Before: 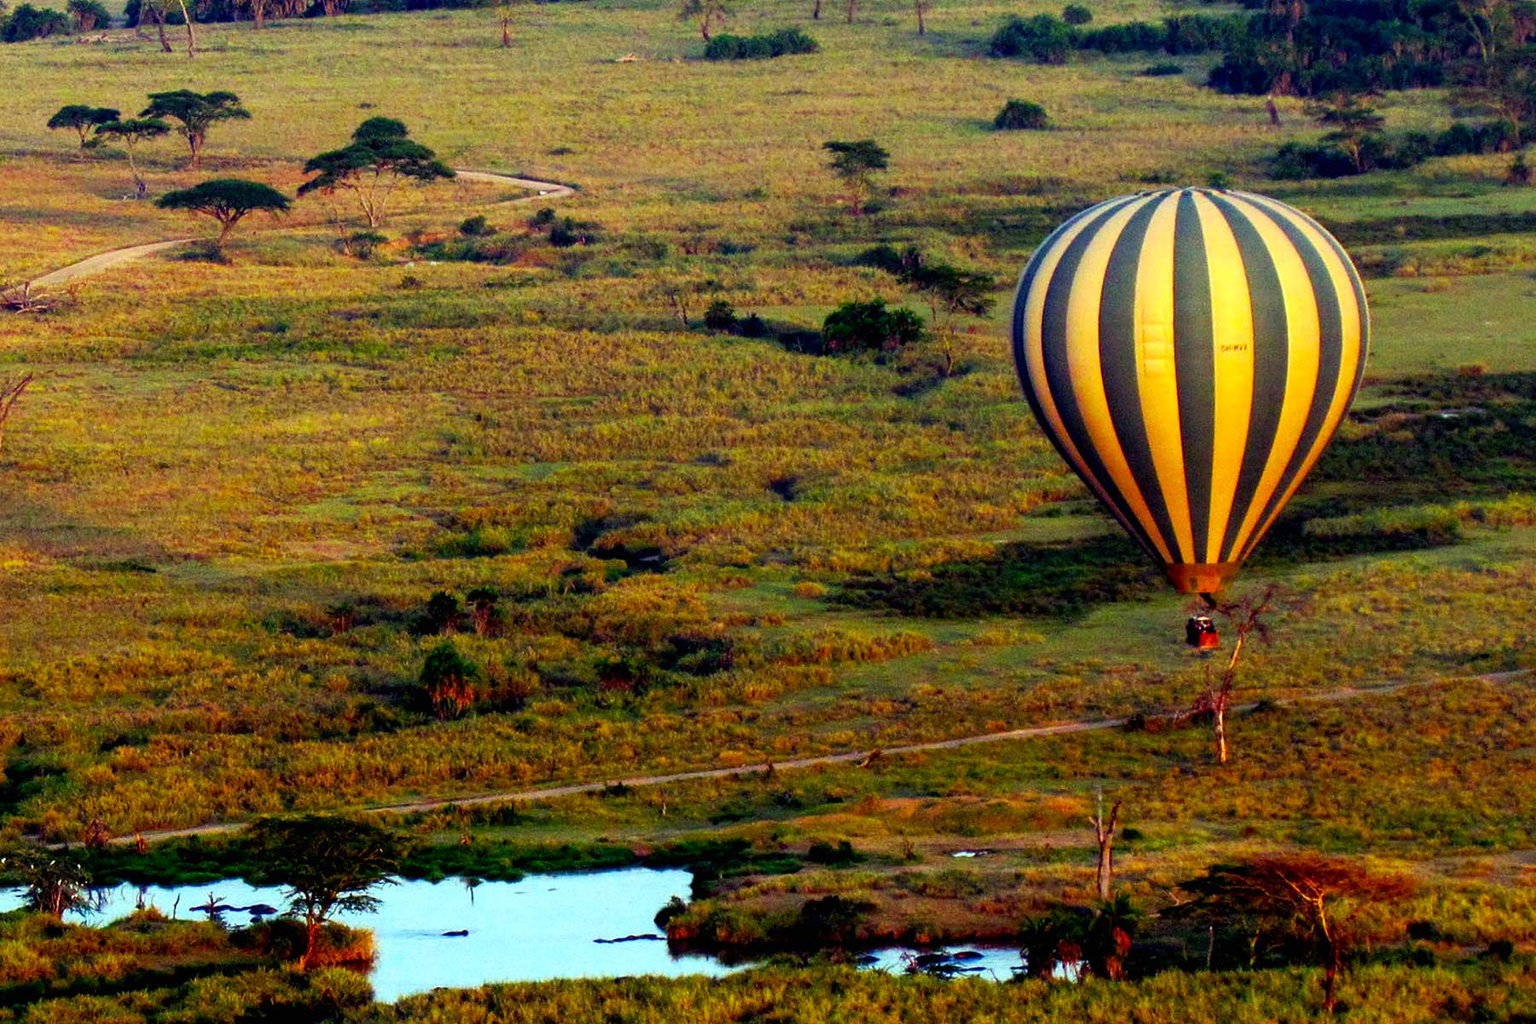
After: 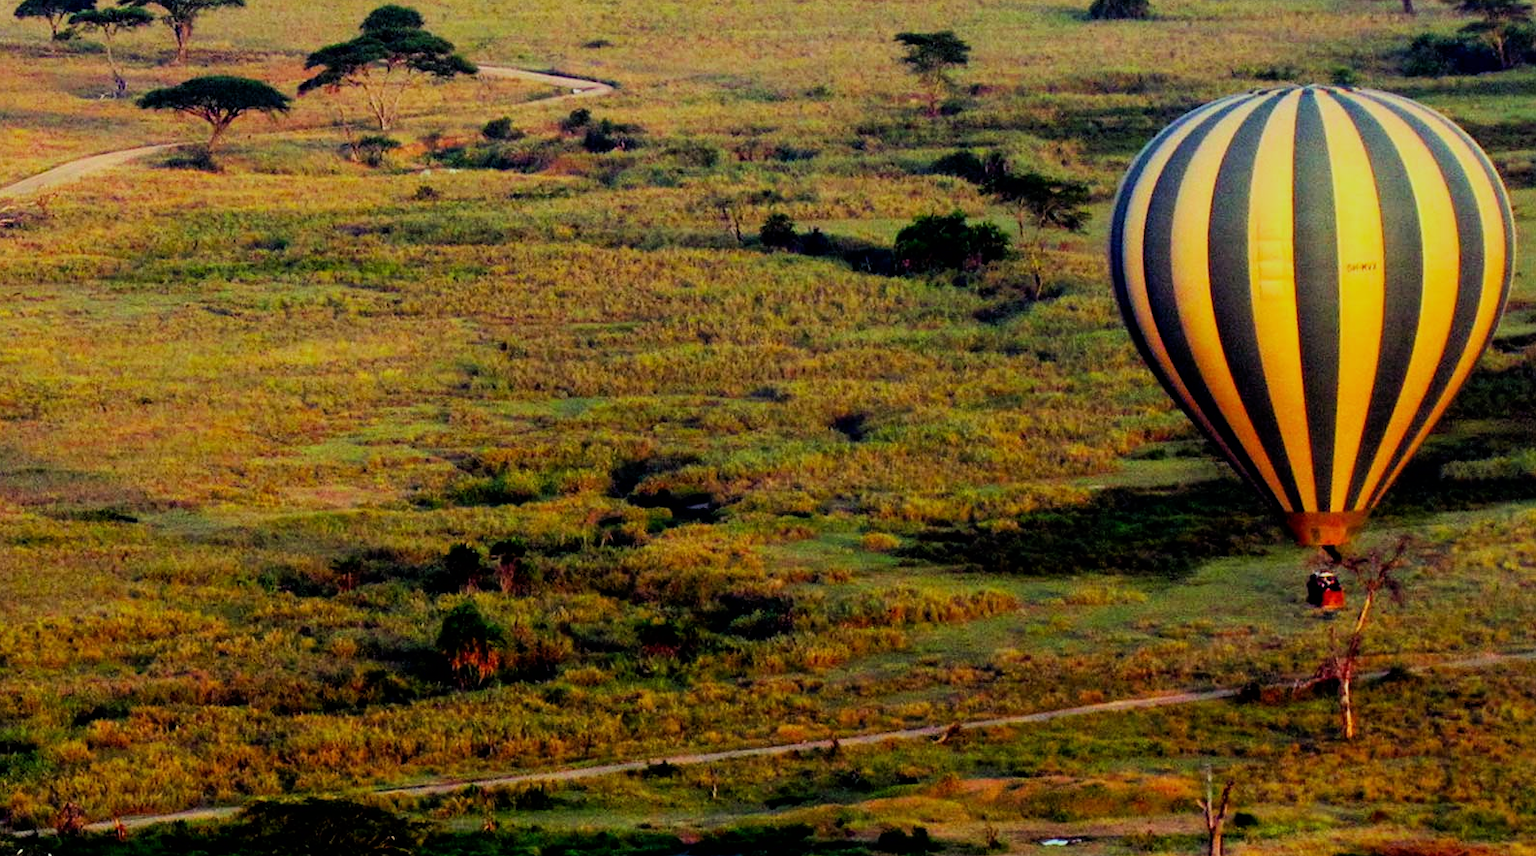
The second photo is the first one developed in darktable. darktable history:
crop and rotate: left 2.331%, top 11.034%, right 9.562%, bottom 15.228%
filmic rgb: black relative exposure -7.65 EV, white relative exposure 4.56 EV, hardness 3.61, contrast 1.057, color science v6 (2022)
